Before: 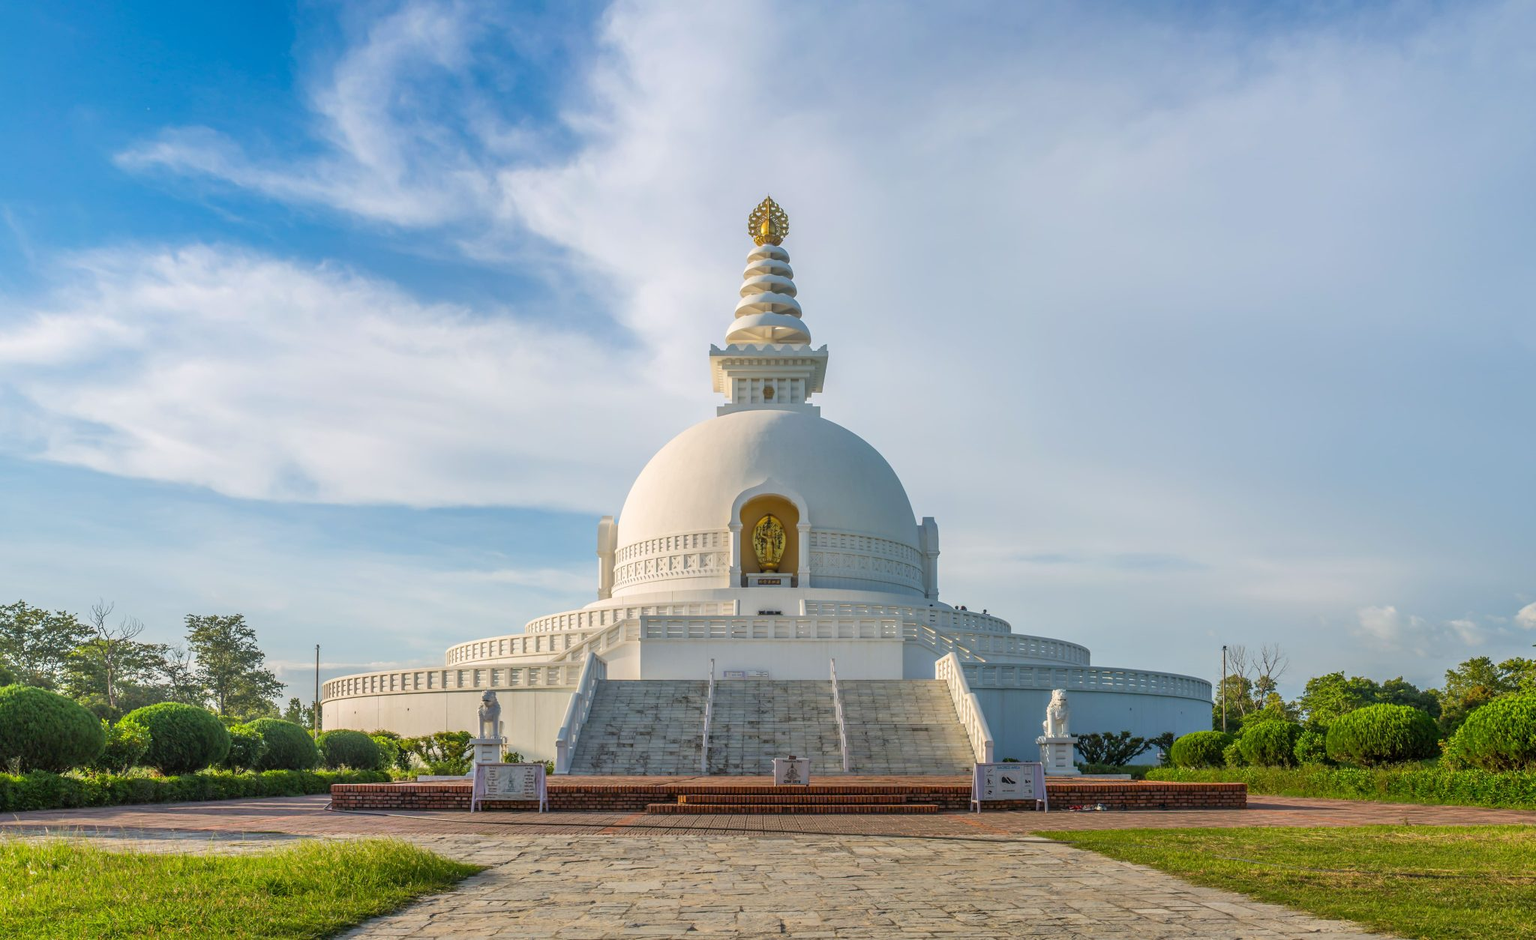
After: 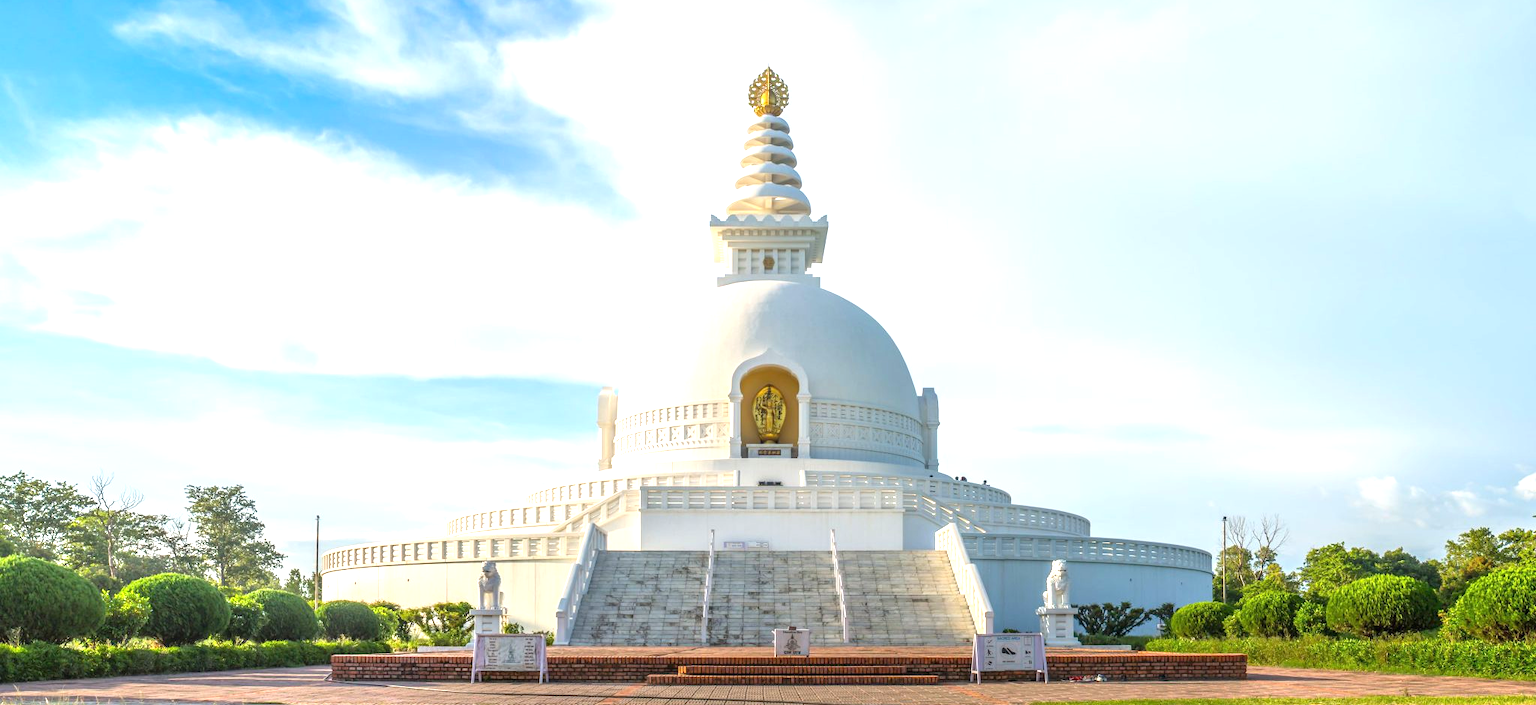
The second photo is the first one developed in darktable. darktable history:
crop: top 13.819%, bottom 11.169%
exposure: black level correction 0, exposure 1 EV, compensate exposure bias true, compensate highlight preservation false
